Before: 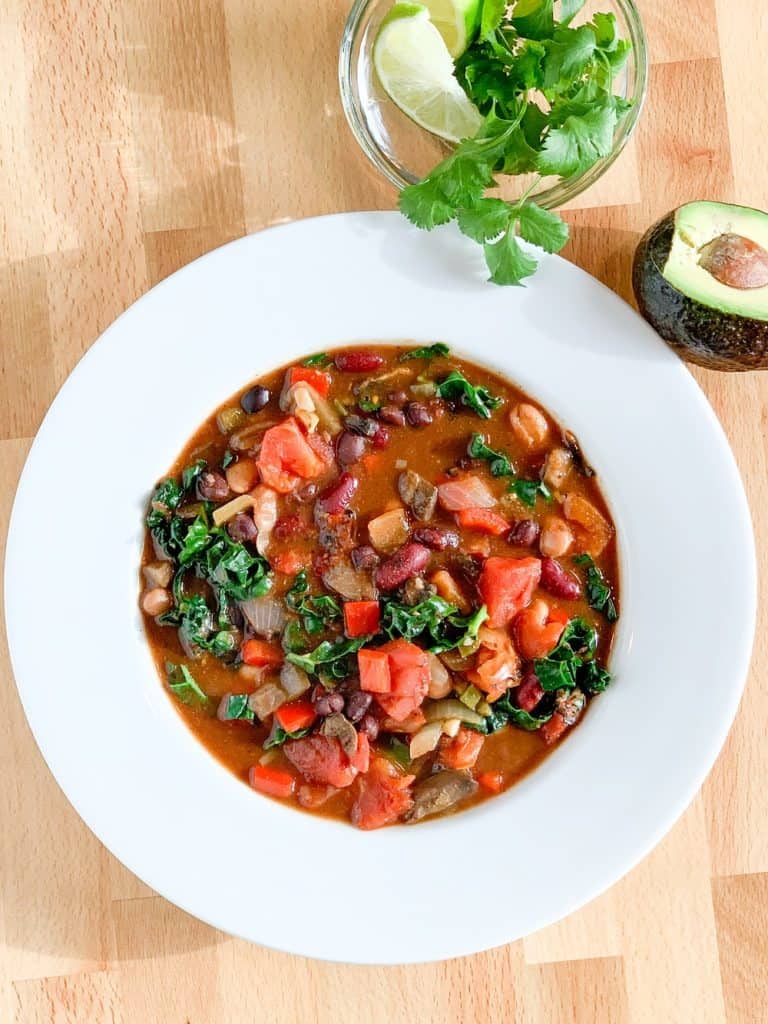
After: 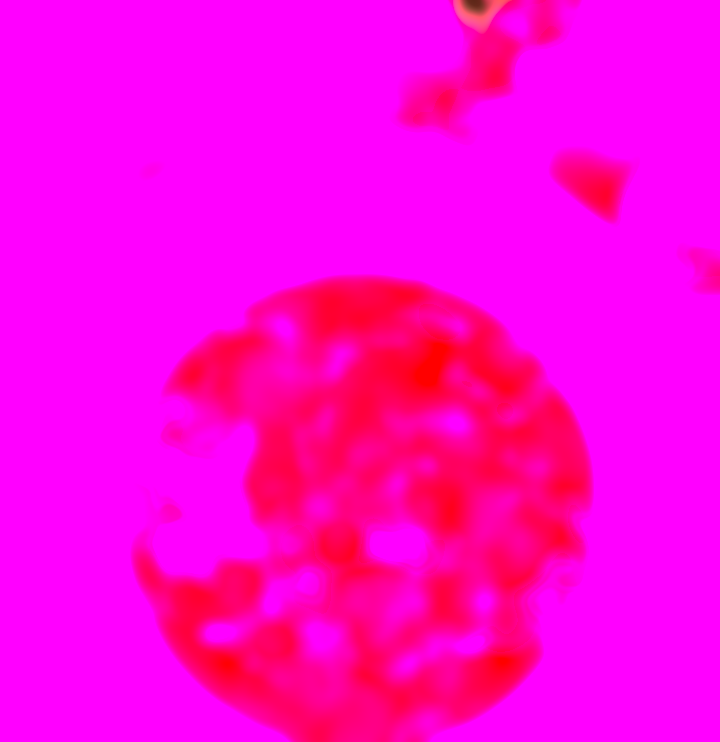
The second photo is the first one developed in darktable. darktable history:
shadows and highlights: shadows 32, highlights -32, soften with gaussian
contrast brightness saturation: contrast 0.23, brightness 0.1, saturation 0.29
exposure: exposure -0.242 EV, compensate highlight preservation false
white balance: red 8, blue 8
tone curve: curves: ch0 [(0, 0.006) (0.184, 0.172) (0.405, 0.46) (0.456, 0.528) (0.634, 0.728) (0.877, 0.89) (0.984, 0.935)]; ch1 [(0, 0) (0.443, 0.43) (0.492, 0.495) (0.566, 0.582) (0.595, 0.606) (0.608, 0.609) (0.65, 0.677) (1, 1)]; ch2 [(0, 0) (0.33, 0.301) (0.421, 0.443) (0.447, 0.489) (0.492, 0.495) (0.537, 0.583) (0.586, 0.591) (0.663, 0.686) (1, 1)], color space Lab, independent channels, preserve colors none
crop: left 2.737%, top 7.287%, right 3.421%, bottom 20.179%
lowpass: on, module defaults
